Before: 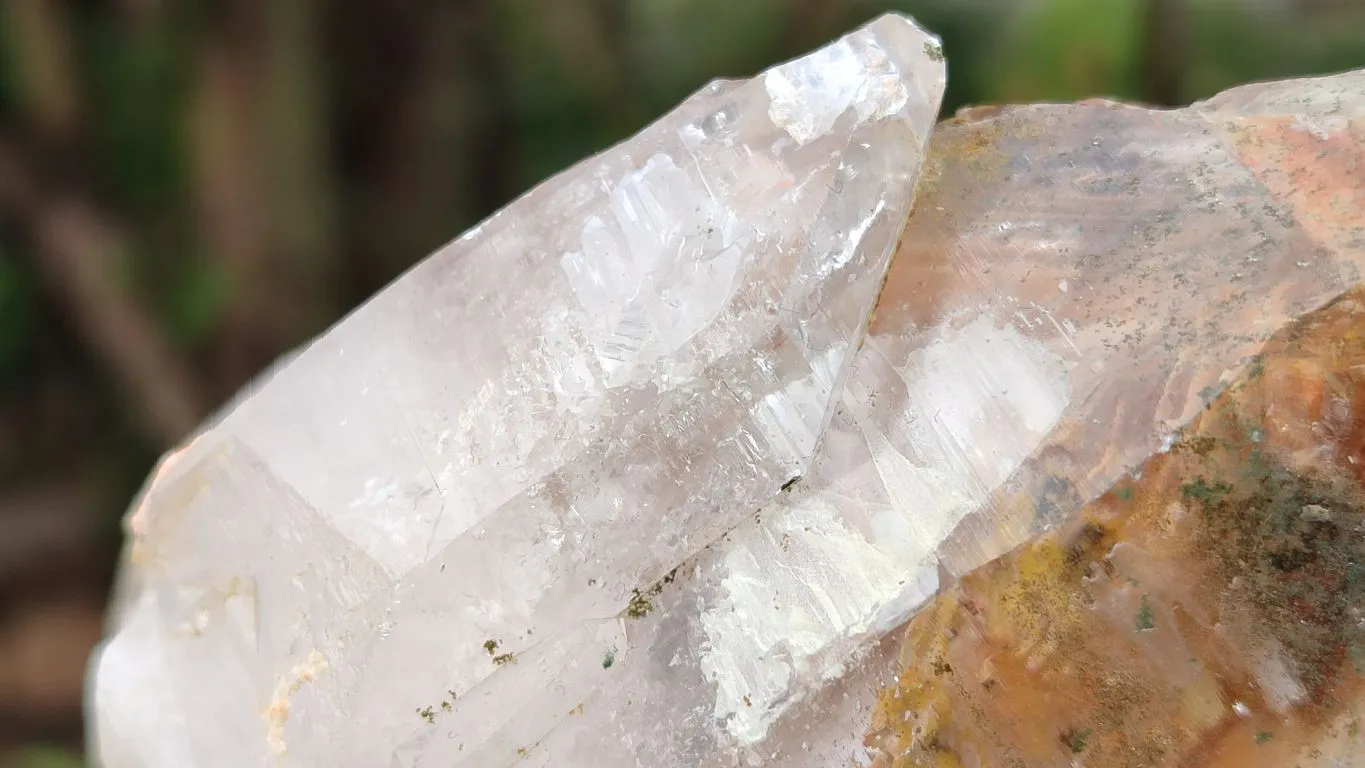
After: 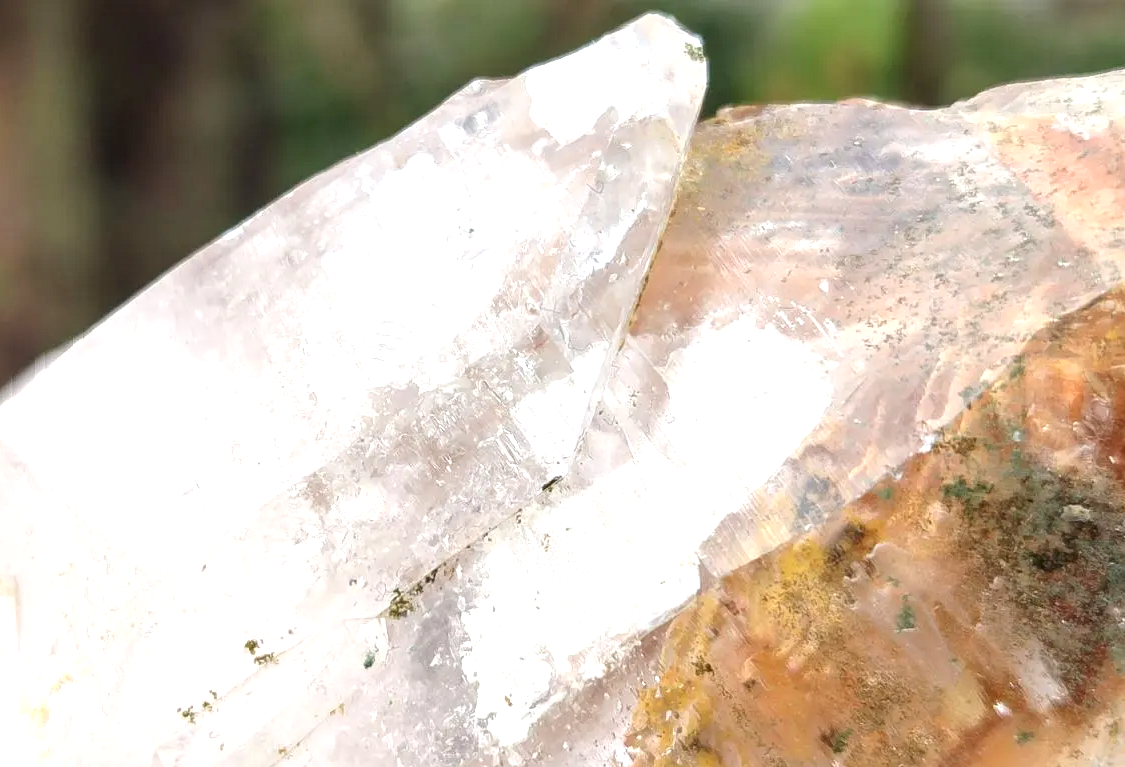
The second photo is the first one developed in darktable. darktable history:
local contrast: on, module defaults
crop: left 17.582%, bottom 0.031%
exposure: black level correction 0, exposure 0.7 EV, compensate exposure bias true, compensate highlight preservation false
tone equalizer: on, module defaults
